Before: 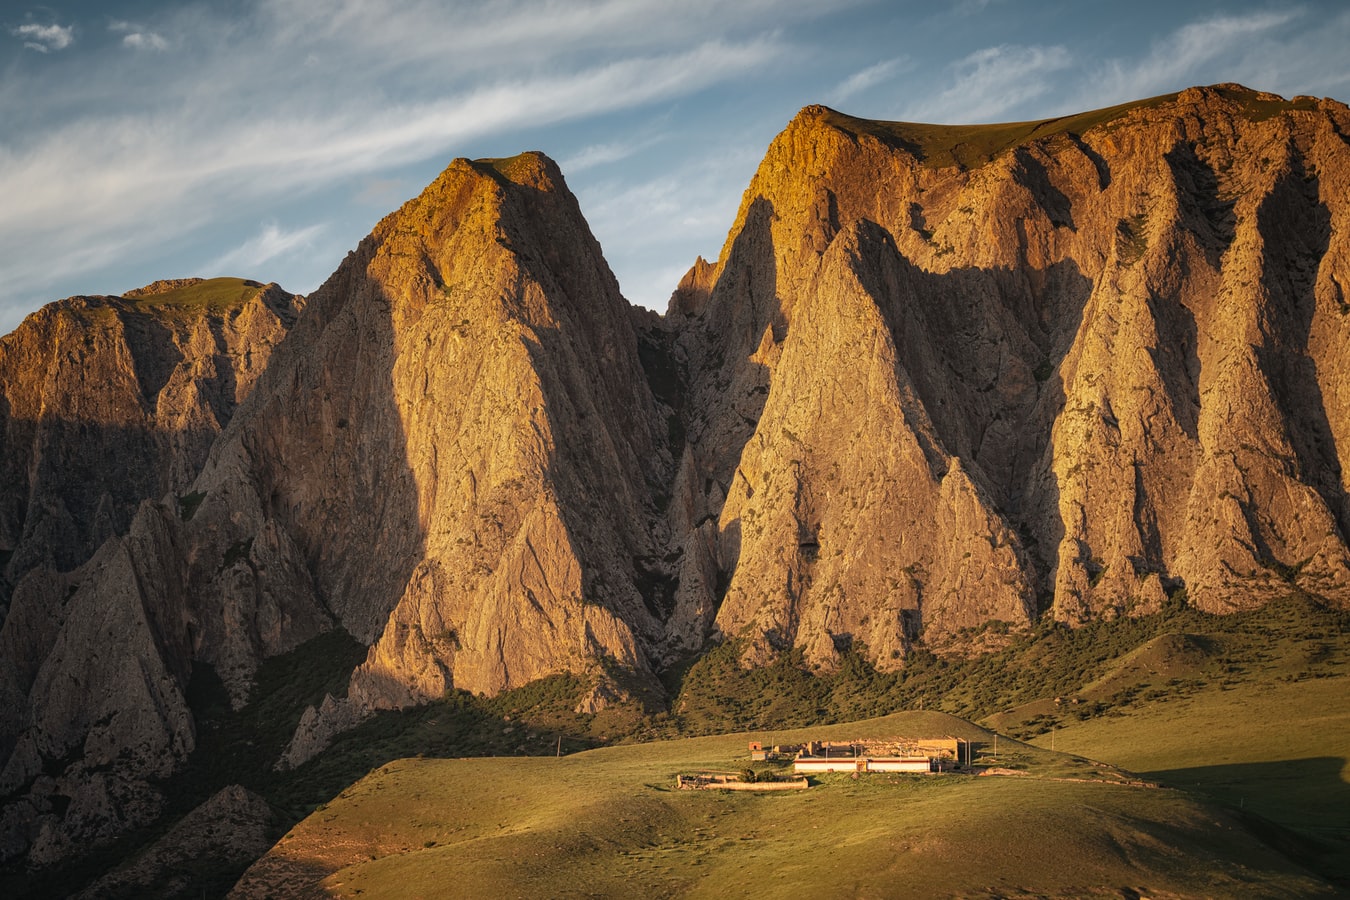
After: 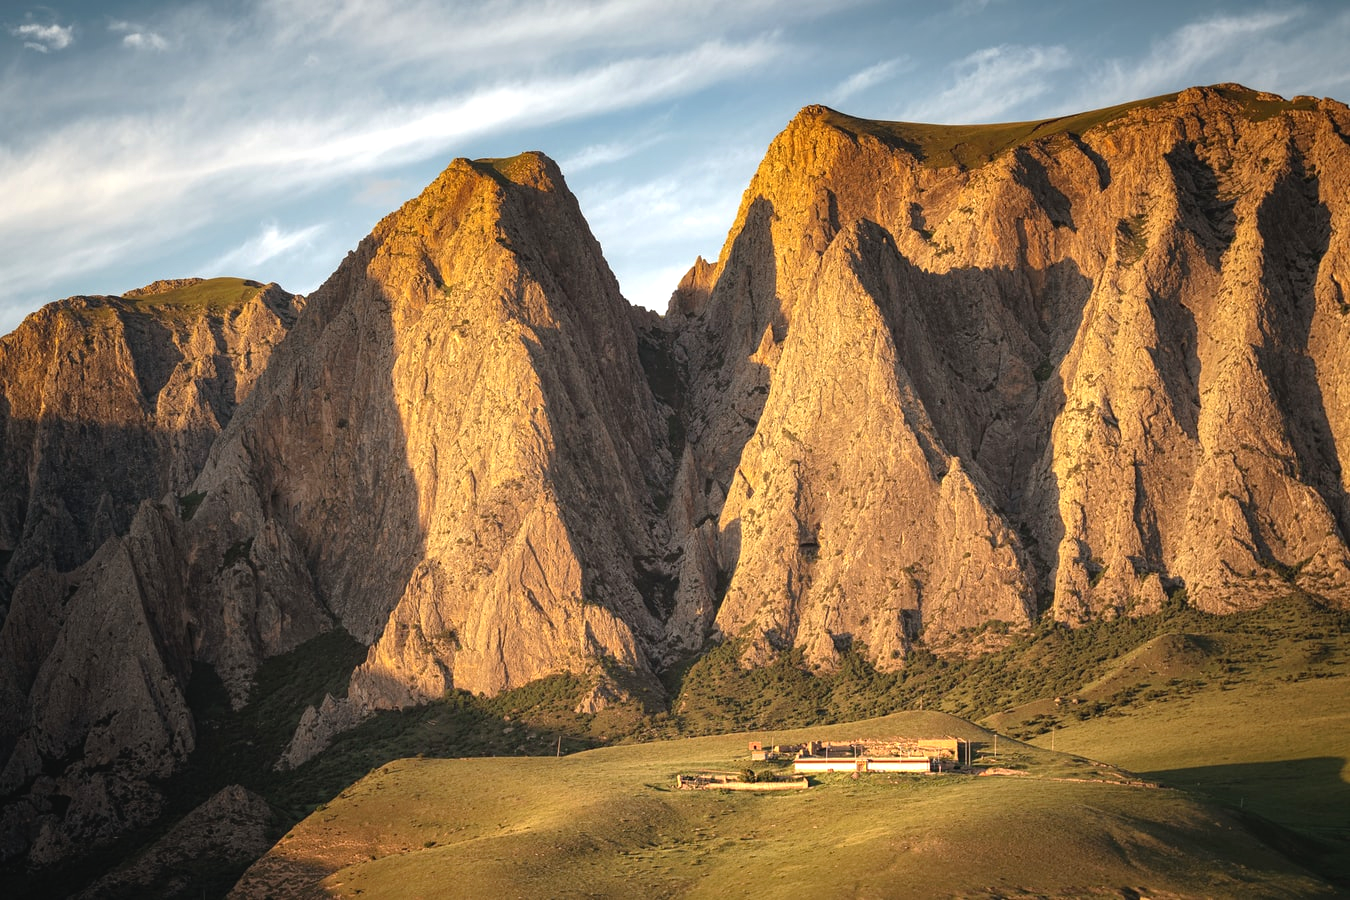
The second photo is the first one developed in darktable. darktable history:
tone equalizer: -8 EV -0.732 EV, -7 EV -0.714 EV, -6 EV -0.592 EV, -5 EV -0.395 EV, -3 EV 0.381 EV, -2 EV 0.6 EV, -1 EV 0.696 EV, +0 EV 0.747 EV, smoothing diameter 24.87%, edges refinement/feathering 8.2, preserve details guided filter
tone curve: curves: ch0 [(0, 0) (0.003, 0.032) (0.011, 0.034) (0.025, 0.039) (0.044, 0.055) (0.069, 0.078) (0.1, 0.111) (0.136, 0.147) (0.177, 0.191) (0.224, 0.238) (0.277, 0.291) (0.335, 0.35) (0.399, 0.41) (0.468, 0.48) (0.543, 0.547) (0.623, 0.621) (0.709, 0.699) (0.801, 0.789) (0.898, 0.884) (1, 1)], preserve colors none
